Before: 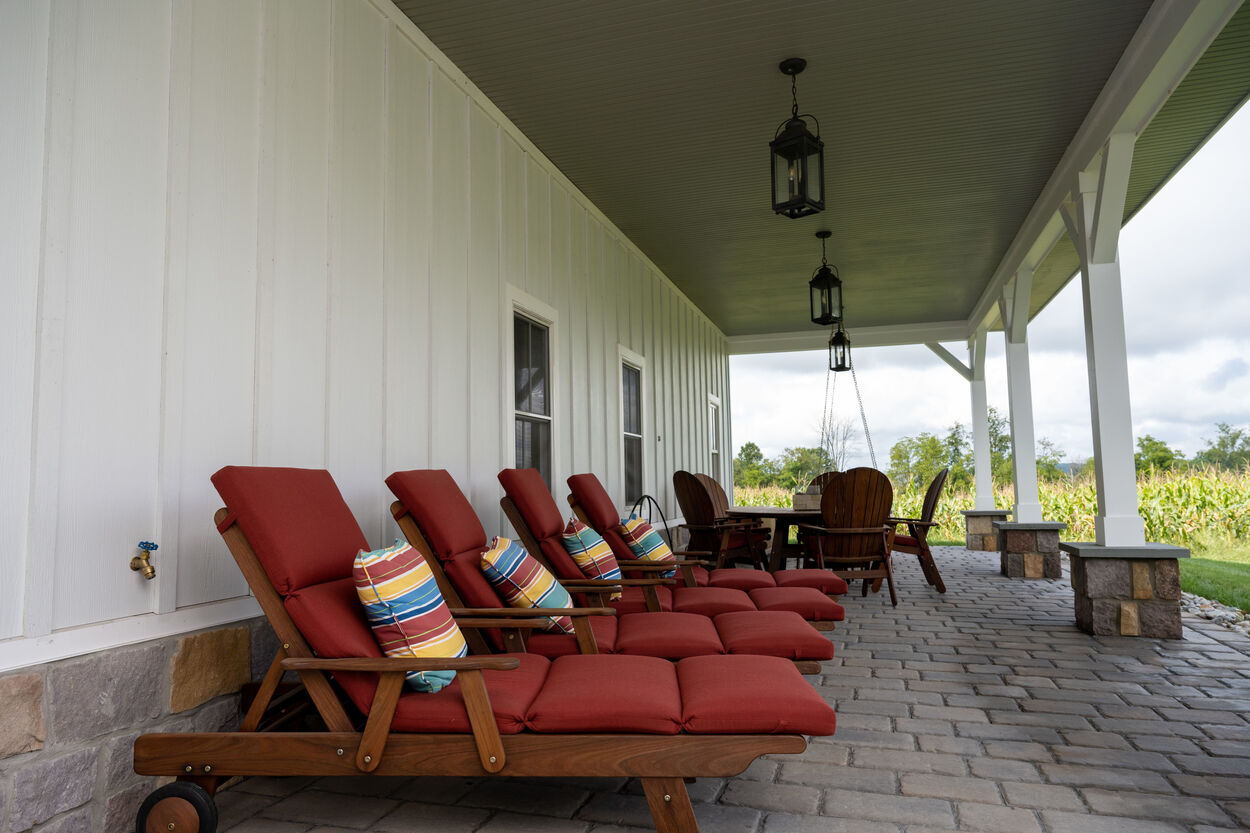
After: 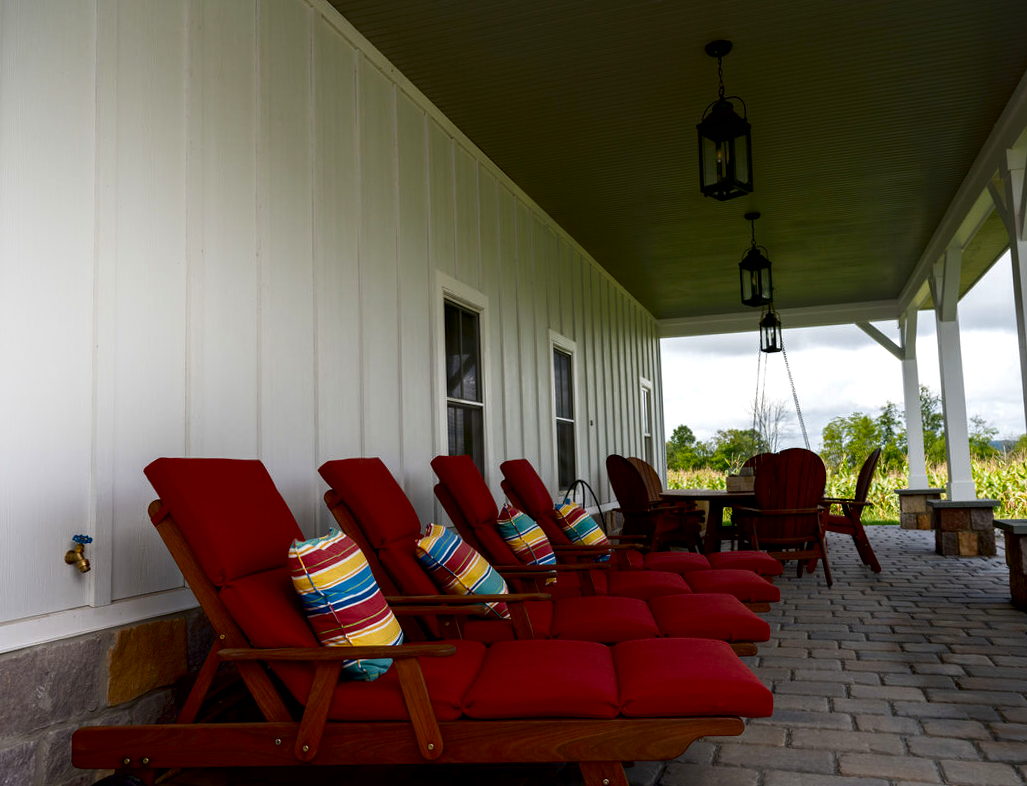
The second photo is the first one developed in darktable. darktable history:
shadows and highlights: shadows -21.3, highlights 100, soften with gaussian
crop and rotate: angle 1°, left 4.281%, top 0.642%, right 11.383%, bottom 2.486%
exposure: black level correction 0.007, exposure 0.093 EV, compensate highlight preservation false
contrast brightness saturation: brightness -0.25, saturation 0.2
